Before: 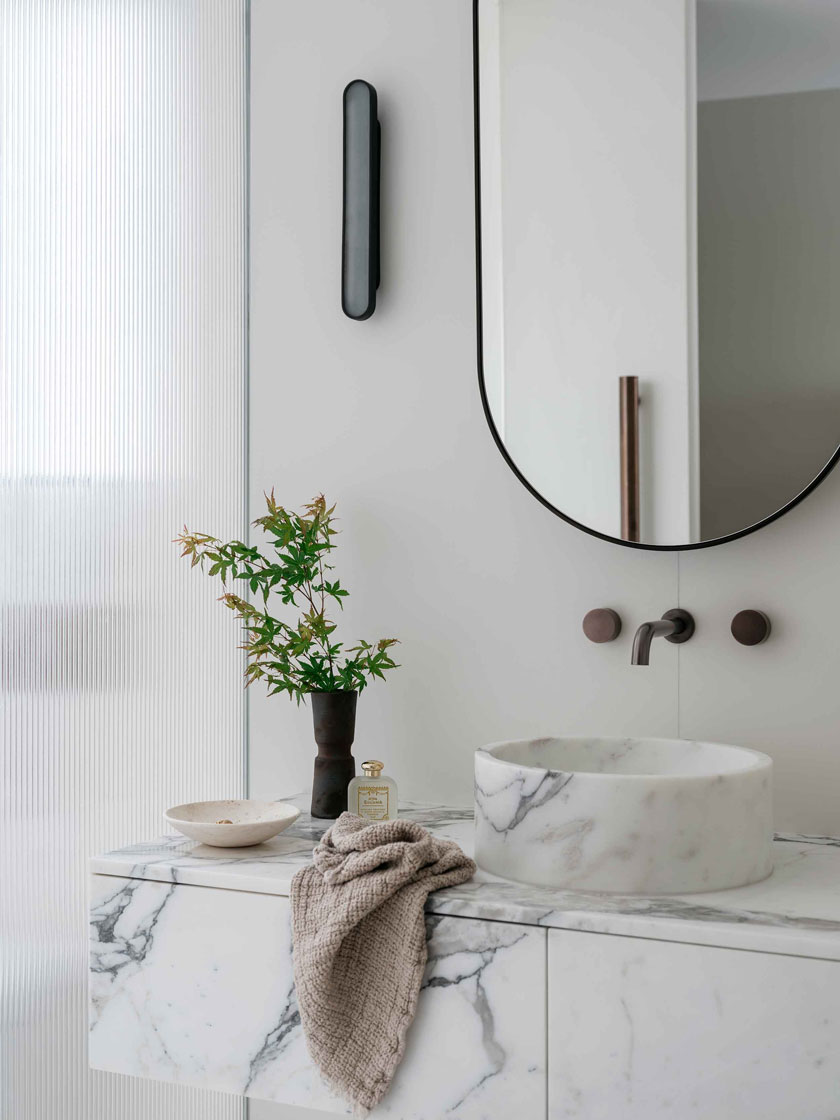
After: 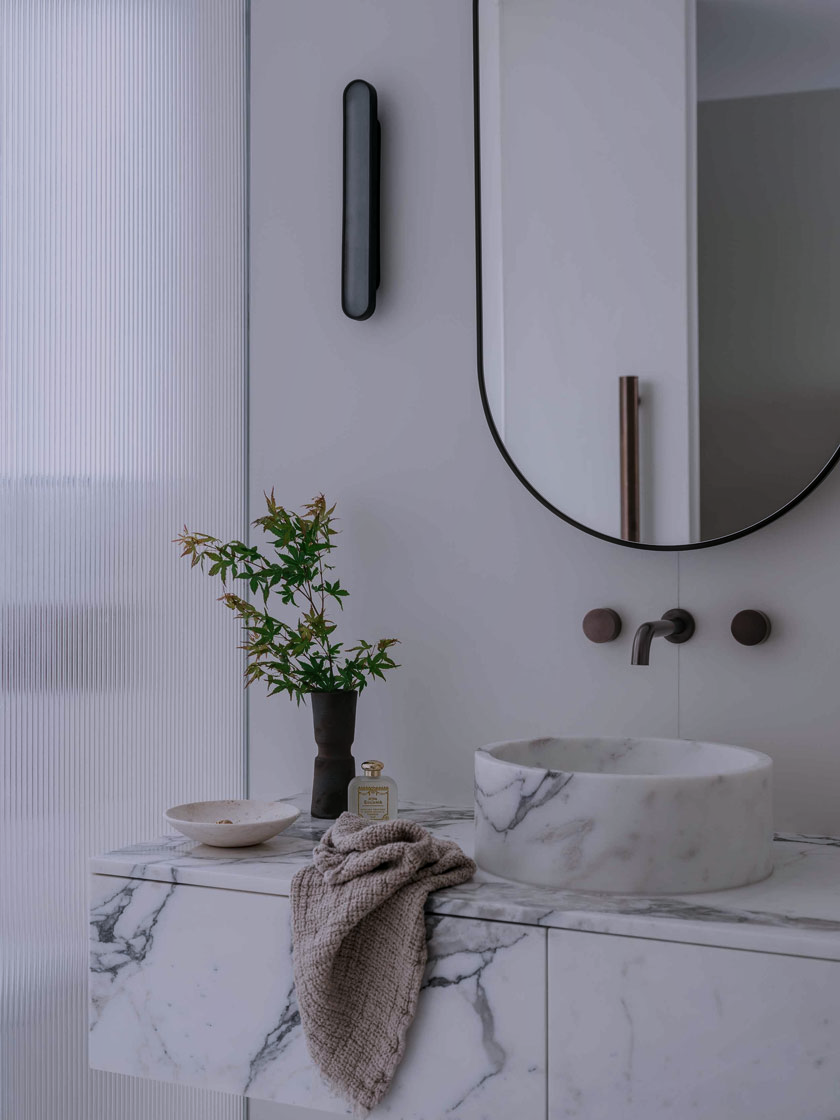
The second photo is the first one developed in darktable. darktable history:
local contrast: detail 130%
contrast brightness saturation: contrast 0.04, saturation 0.07
exposure: black level correction -0.016, exposure -1.018 EV, compensate highlight preservation false
white balance: red 1.004, blue 1.096
